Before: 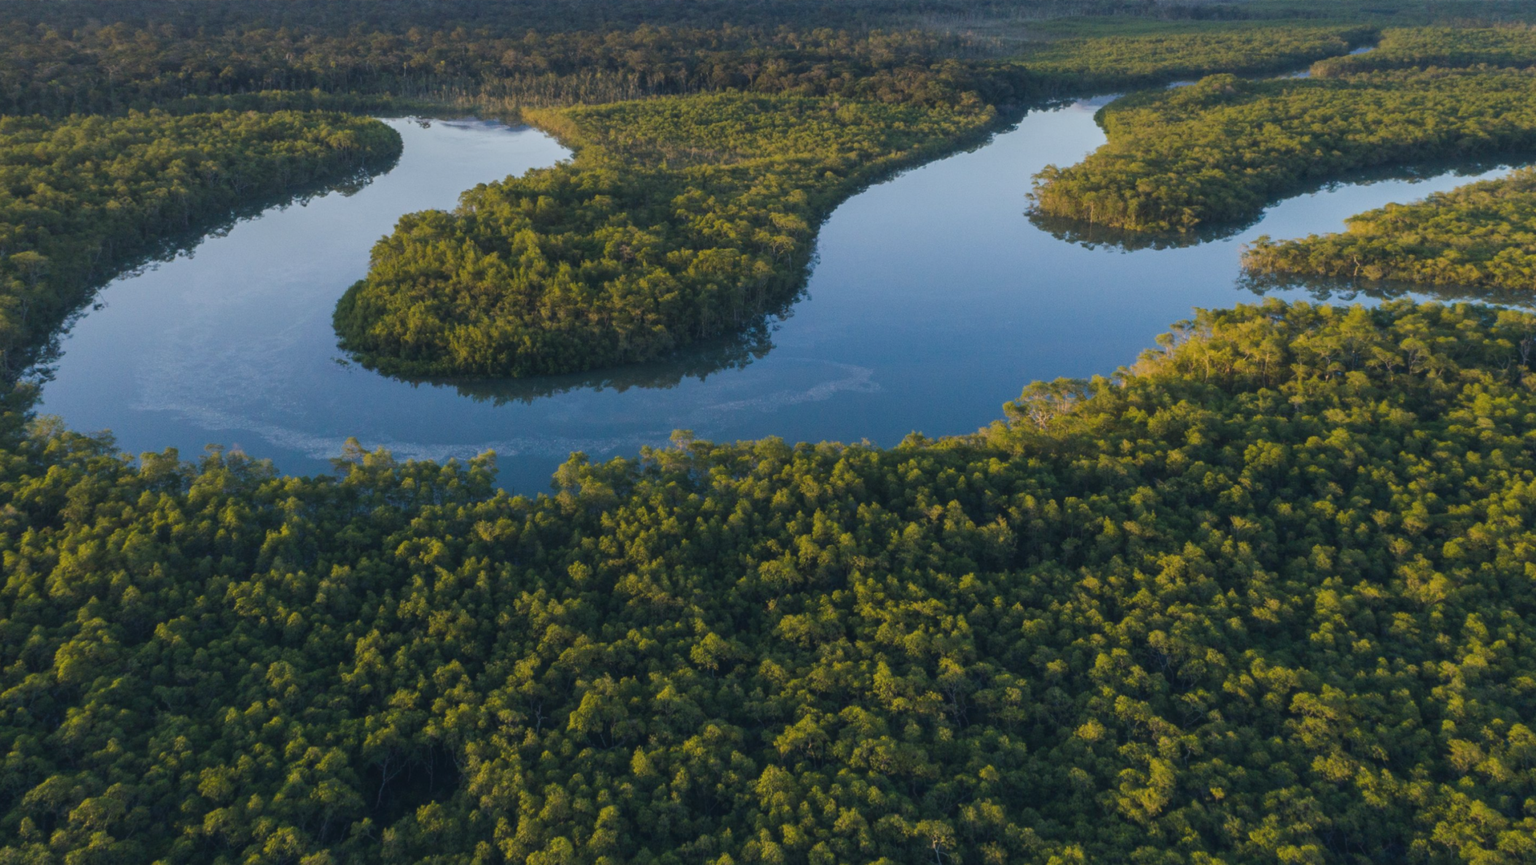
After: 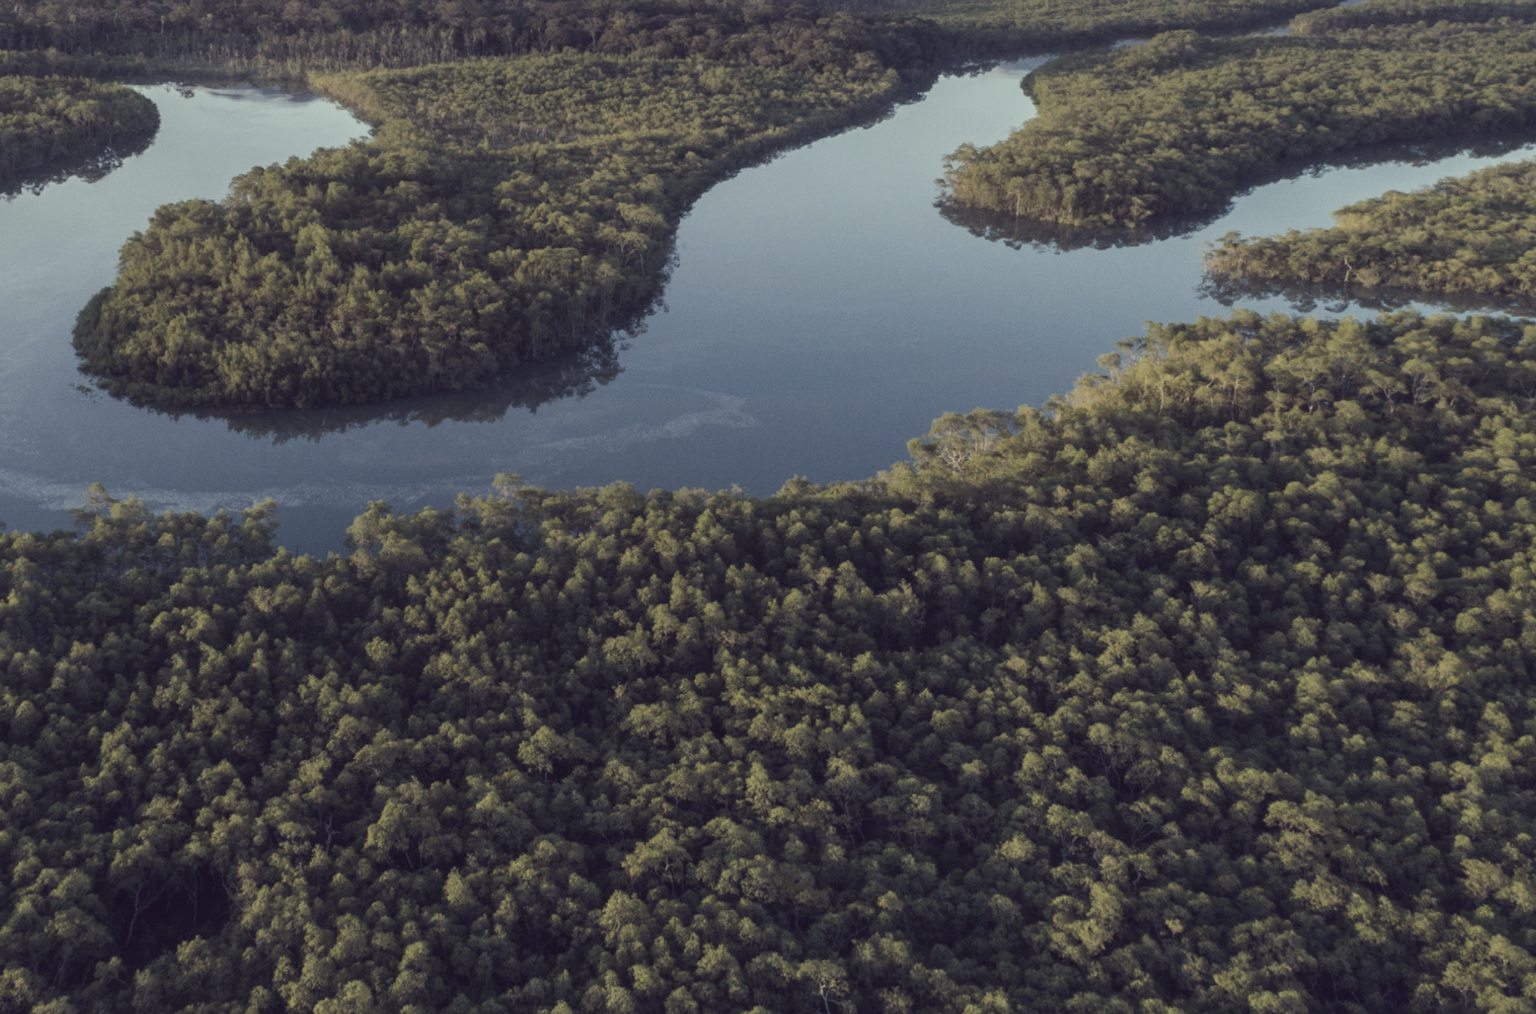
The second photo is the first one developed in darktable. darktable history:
crop and rotate: left 17.959%, top 5.771%, right 1.742%
color correction: highlights a* -20.17, highlights b* 20.27, shadows a* 20.03, shadows b* -20.46, saturation 0.43
